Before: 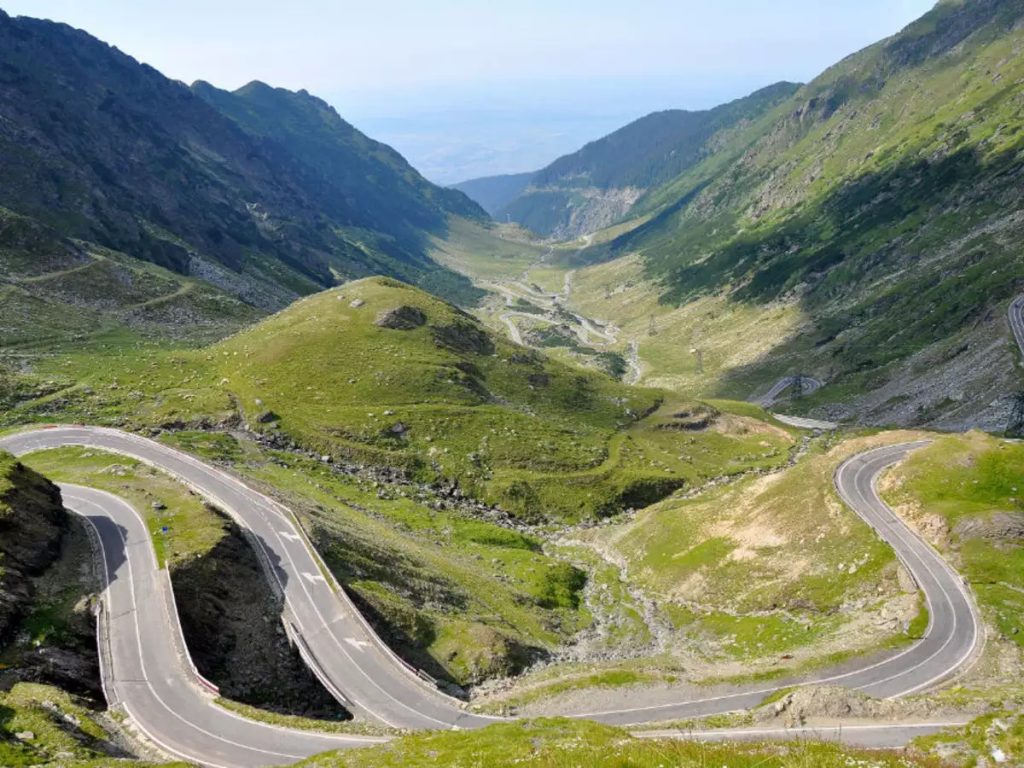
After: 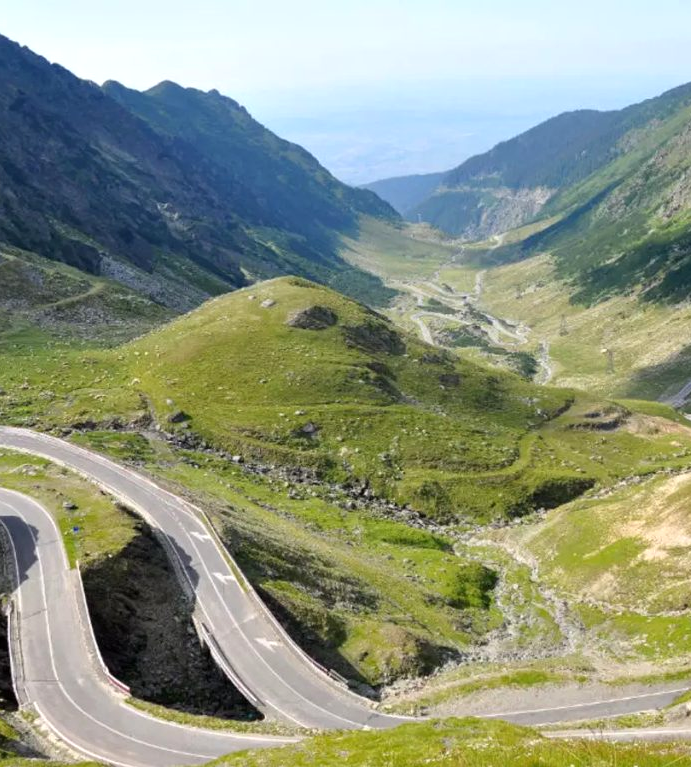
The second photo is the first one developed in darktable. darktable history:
exposure: exposure 0.202 EV, compensate highlight preservation false
crop and rotate: left 8.723%, right 23.747%
